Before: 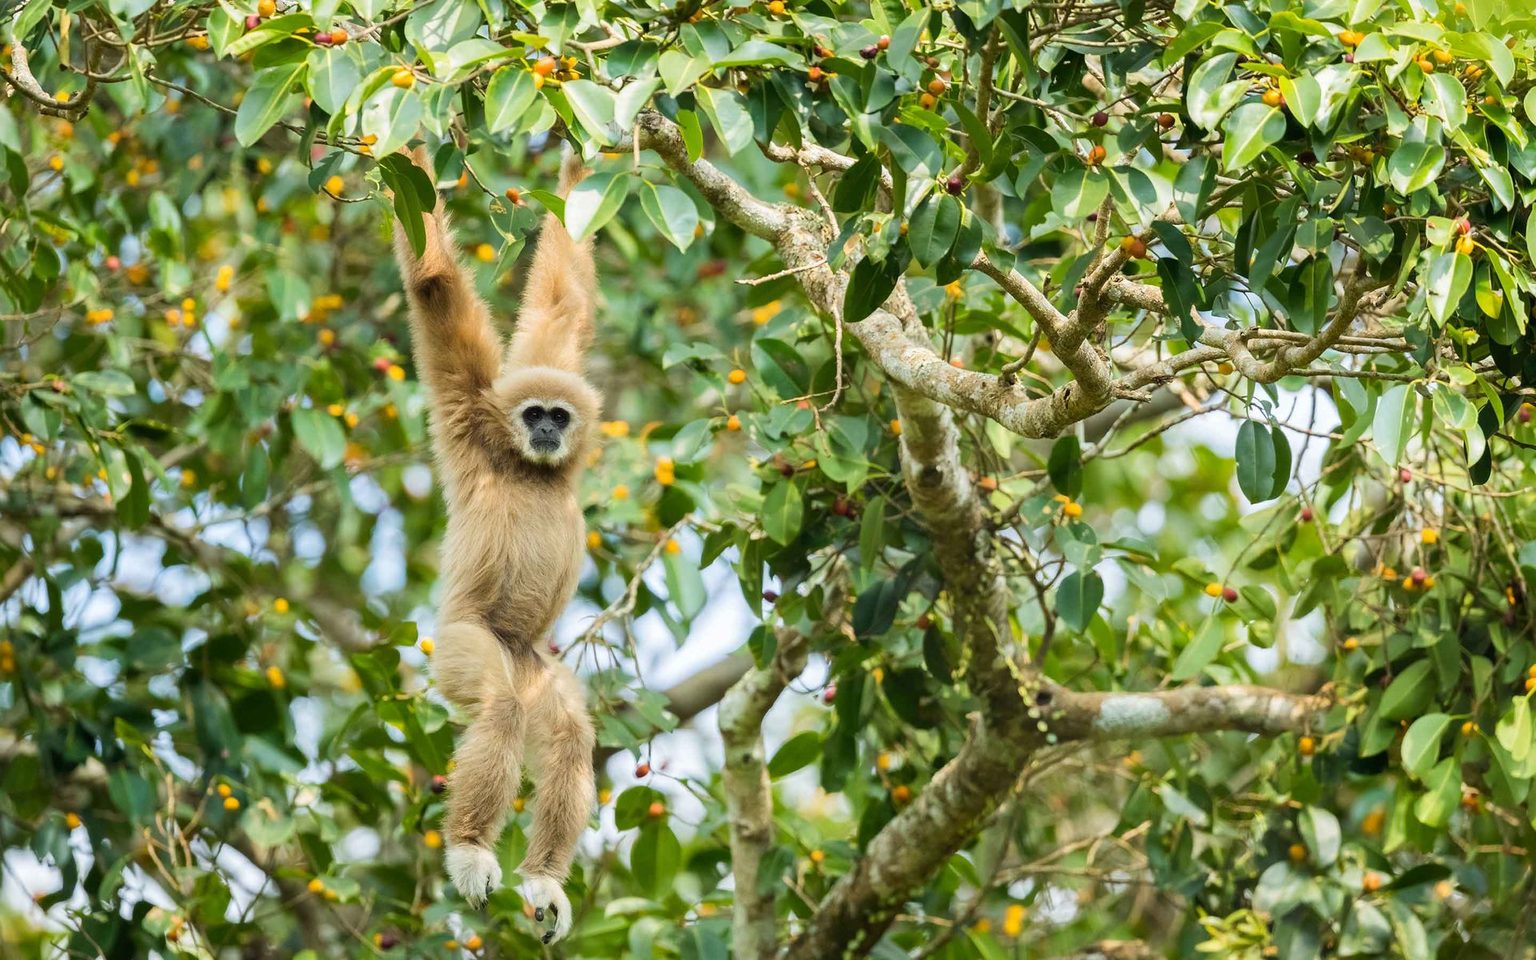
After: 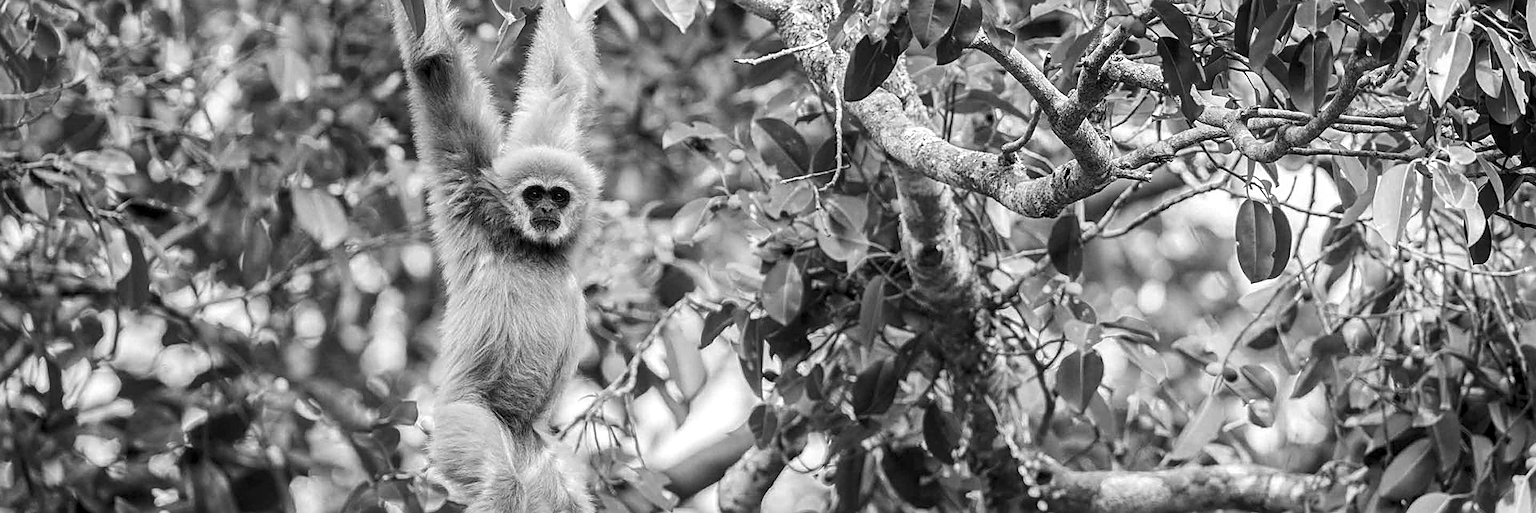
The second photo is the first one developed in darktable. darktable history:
crop and rotate: top 23.043%, bottom 23.437%
rotate and perspective: crop left 0, crop top 0
tone equalizer: -8 EV -0.417 EV, -7 EV -0.389 EV, -6 EV -0.333 EV, -5 EV -0.222 EV, -3 EV 0.222 EV, -2 EV 0.333 EV, -1 EV 0.389 EV, +0 EV 0.417 EV, edges refinement/feathering 500, mask exposure compensation -1.57 EV, preserve details no
exposure: black level correction 0.001, compensate highlight preservation false
monochrome: a -6.99, b 35.61, size 1.4
shadows and highlights: radius 121.13, shadows 21.4, white point adjustment -9.72, highlights -14.39, soften with gaussian
local contrast: detail 130%
sharpen: on, module defaults
